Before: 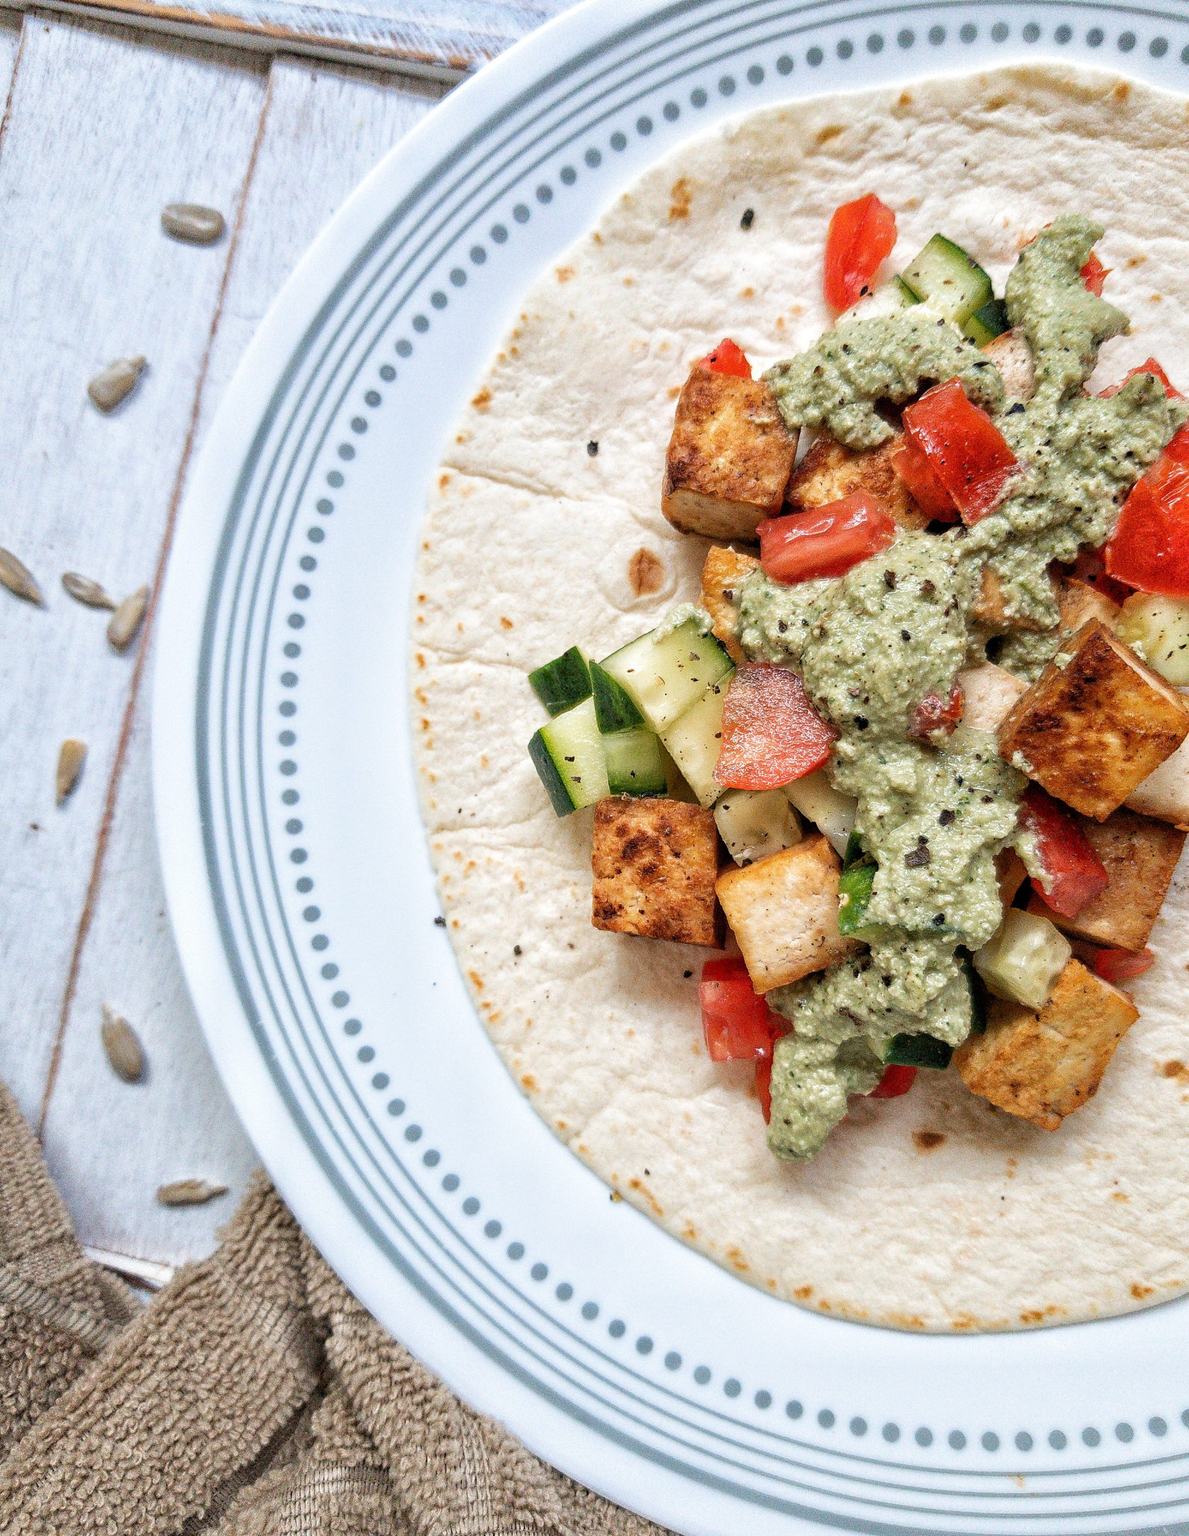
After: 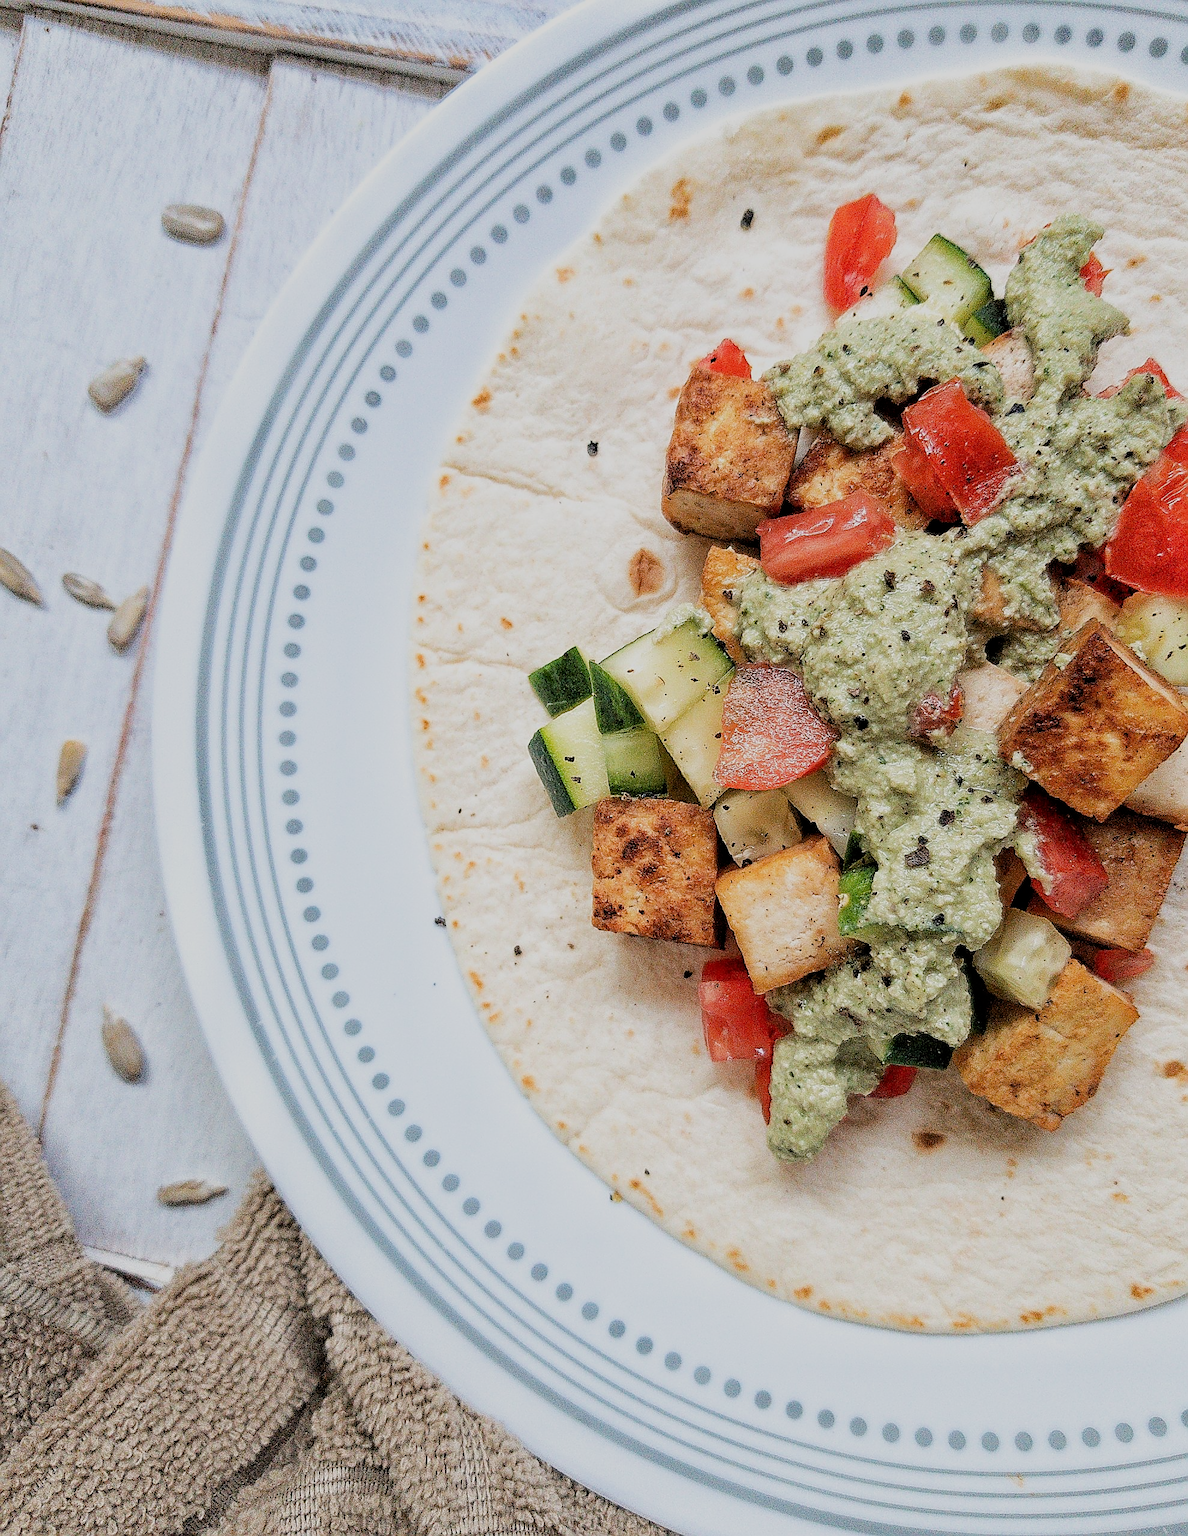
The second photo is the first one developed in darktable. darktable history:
shadows and highlights: shadows -28.7, highlights 30.59
sharpen: radius 1.404, amount 1.242, threshold 0.699
filmic rgb: black relative exposure -7.16 EV, white relative exposure 5.39 EV, threshold 5.95 EV, hardness 3.03, enable highlight reconstruction true
